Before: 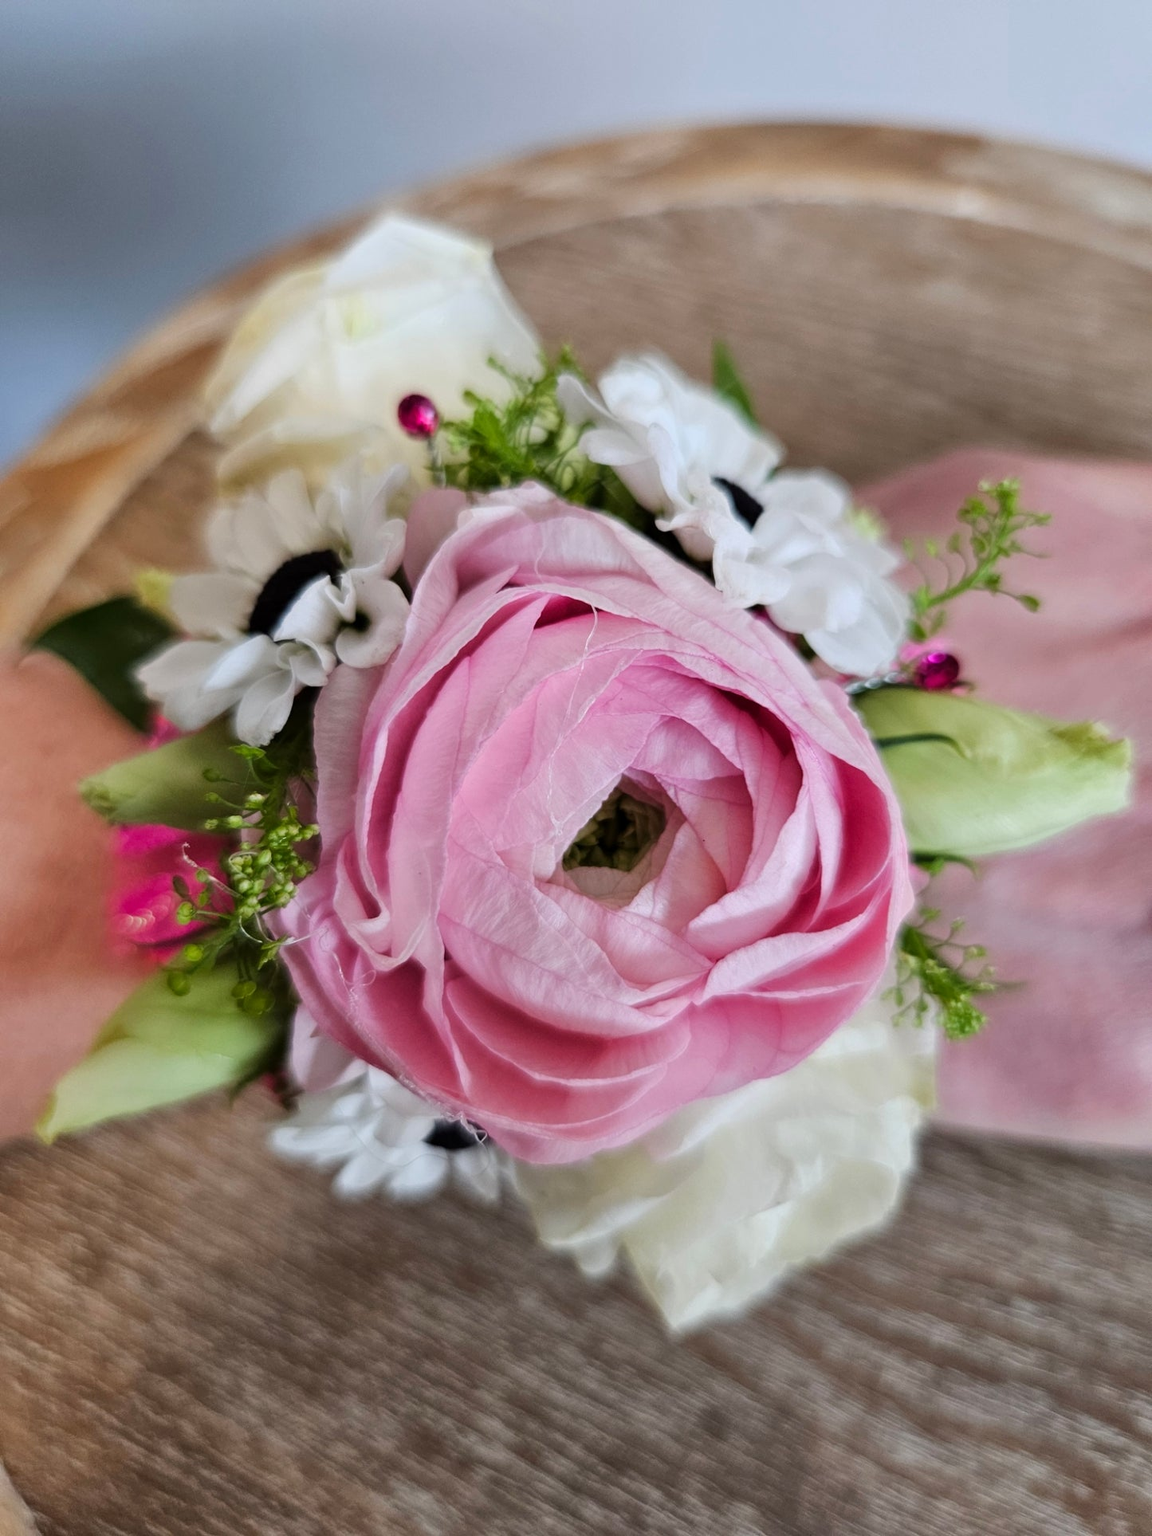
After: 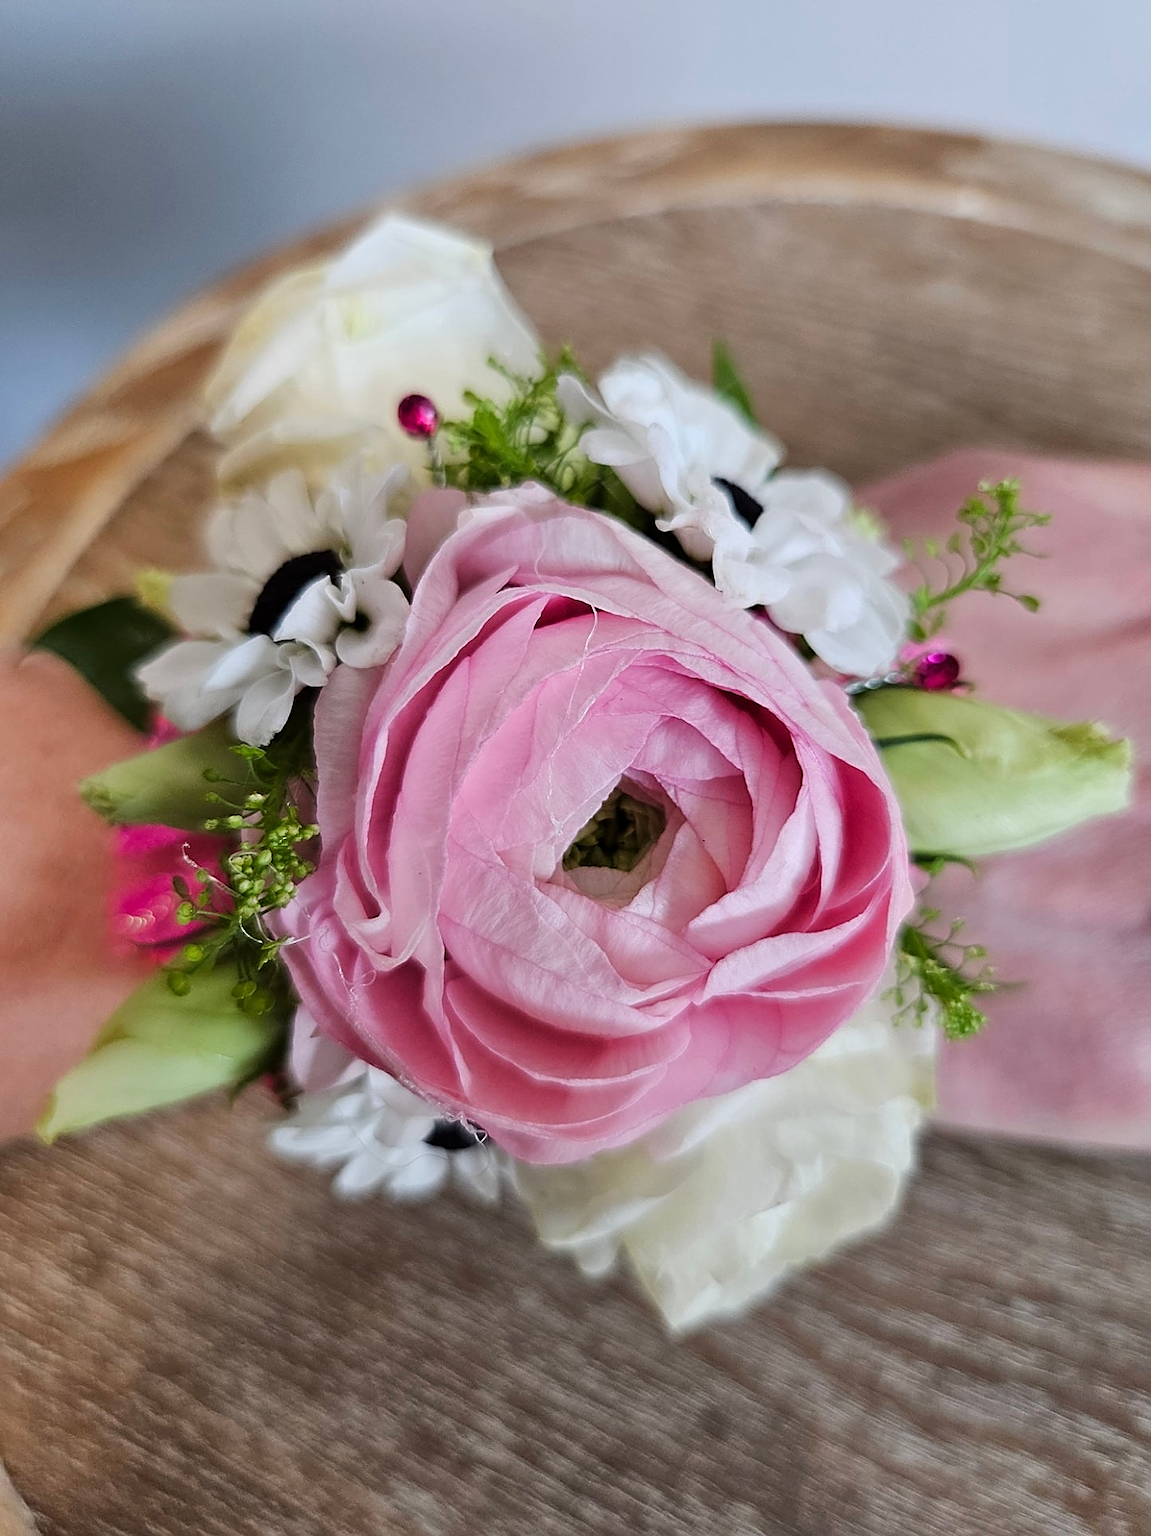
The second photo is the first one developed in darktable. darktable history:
sharpen: radius 1.363, amount 1.238, threshold 0.75
